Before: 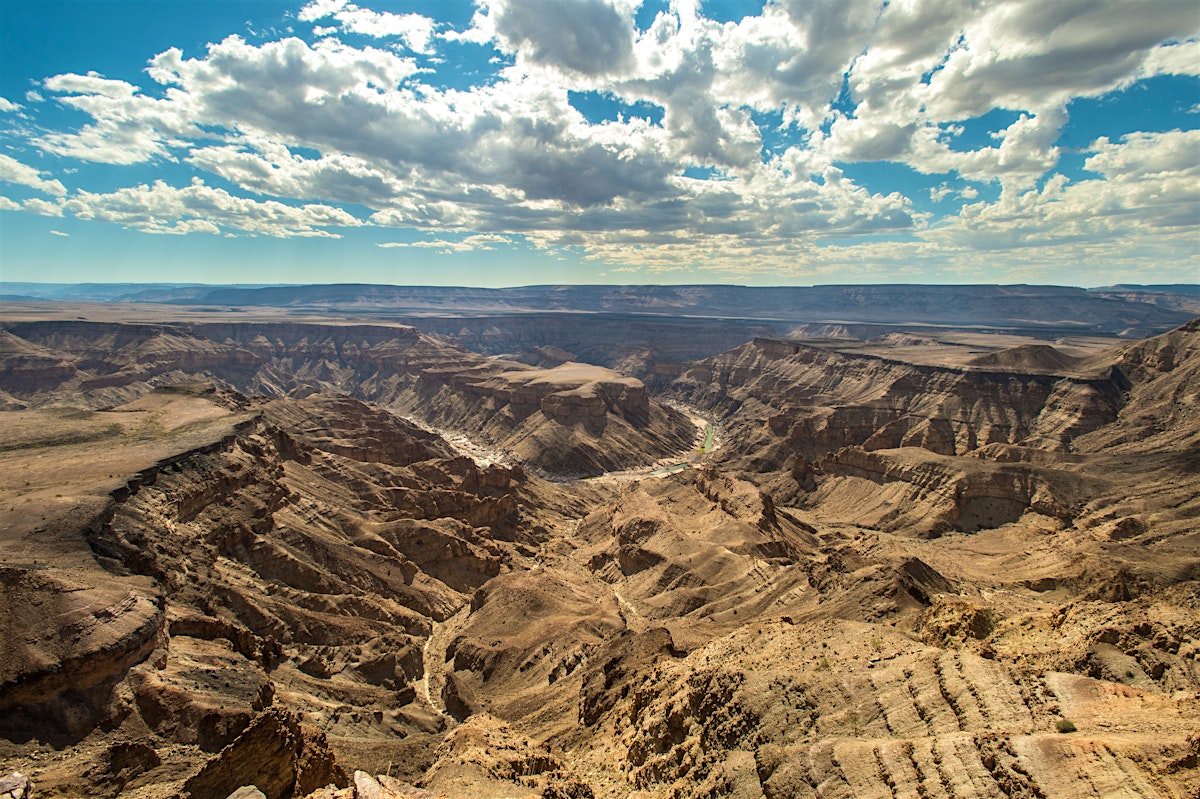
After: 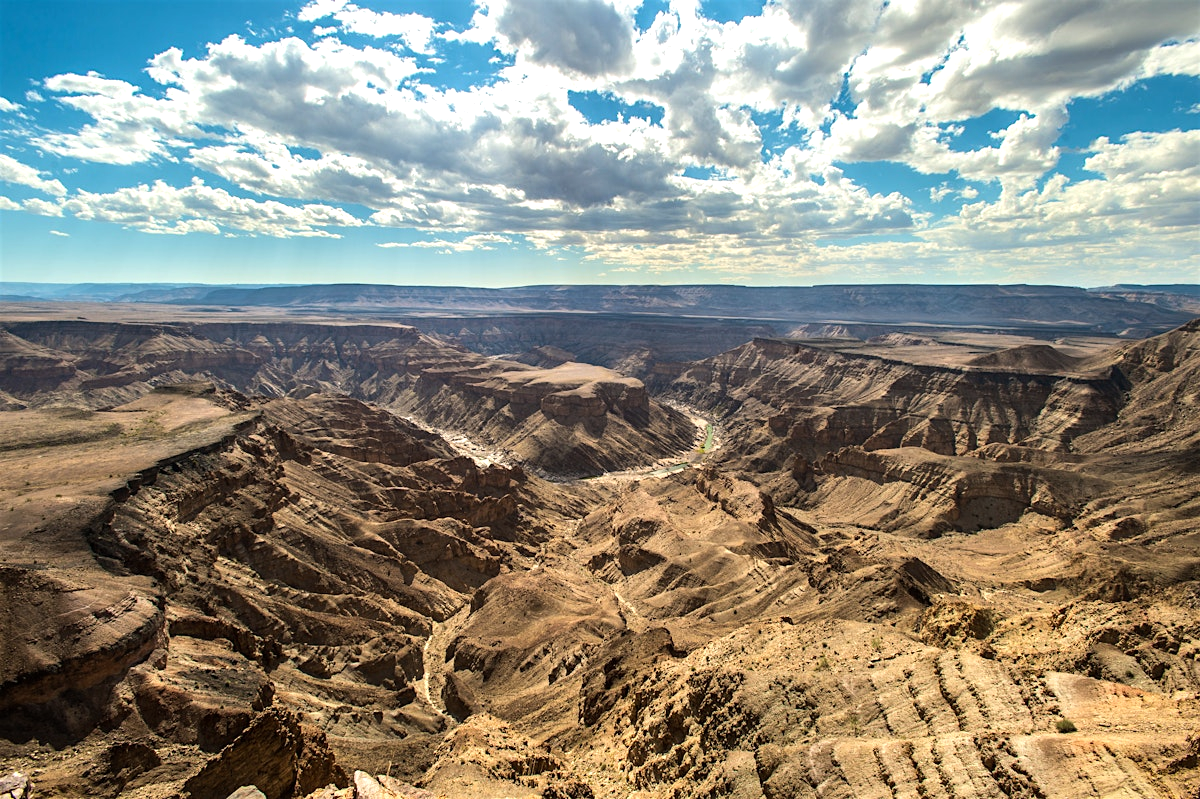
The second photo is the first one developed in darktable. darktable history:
tone equalizer: -8 EV -0.417 EV, -7 EV -0.389 EV, -6 EV -0.333 EV, -5 EV -0.222 EV, -3 EV 0.222 EV, -2 EV 0.333 EV, -1 EV 0.389 EV, +0 EV 0.417 EV, edges refinement/feathering 500, mask exposure compensation -1.57 EV, preserve details no
white balance: red 1.004, blue 1.024
